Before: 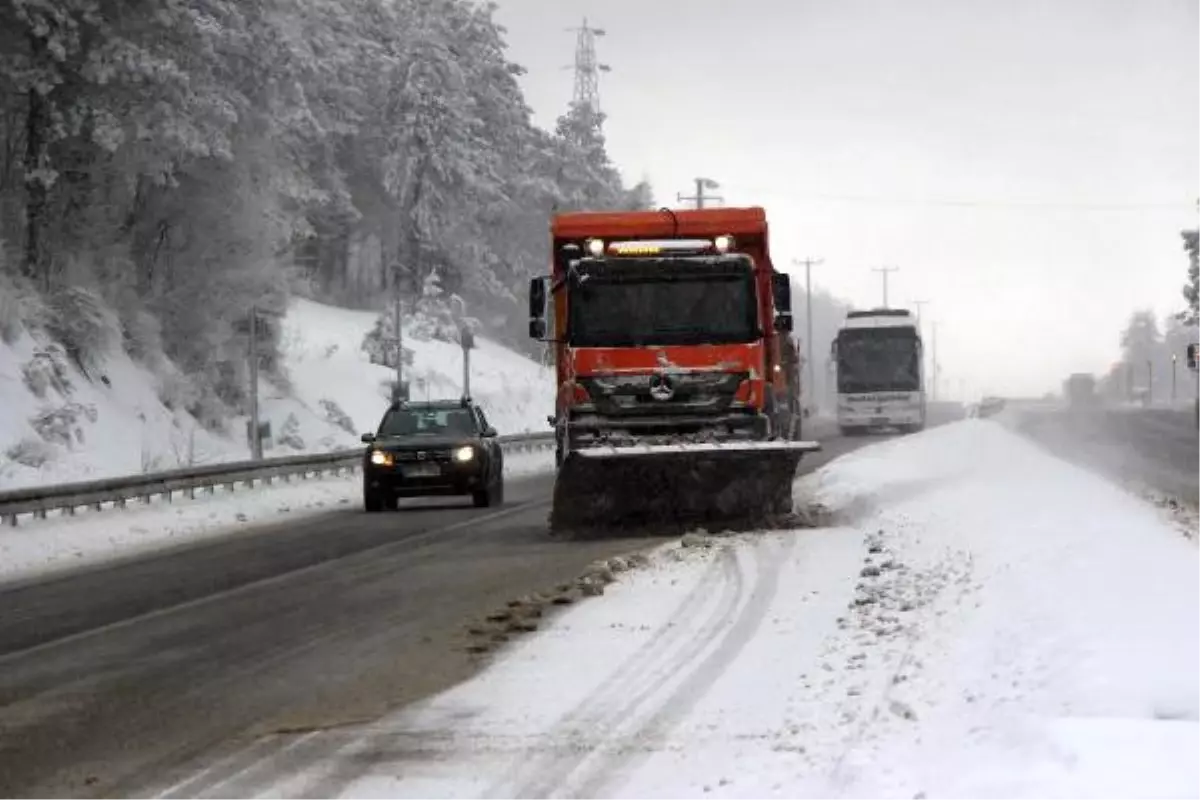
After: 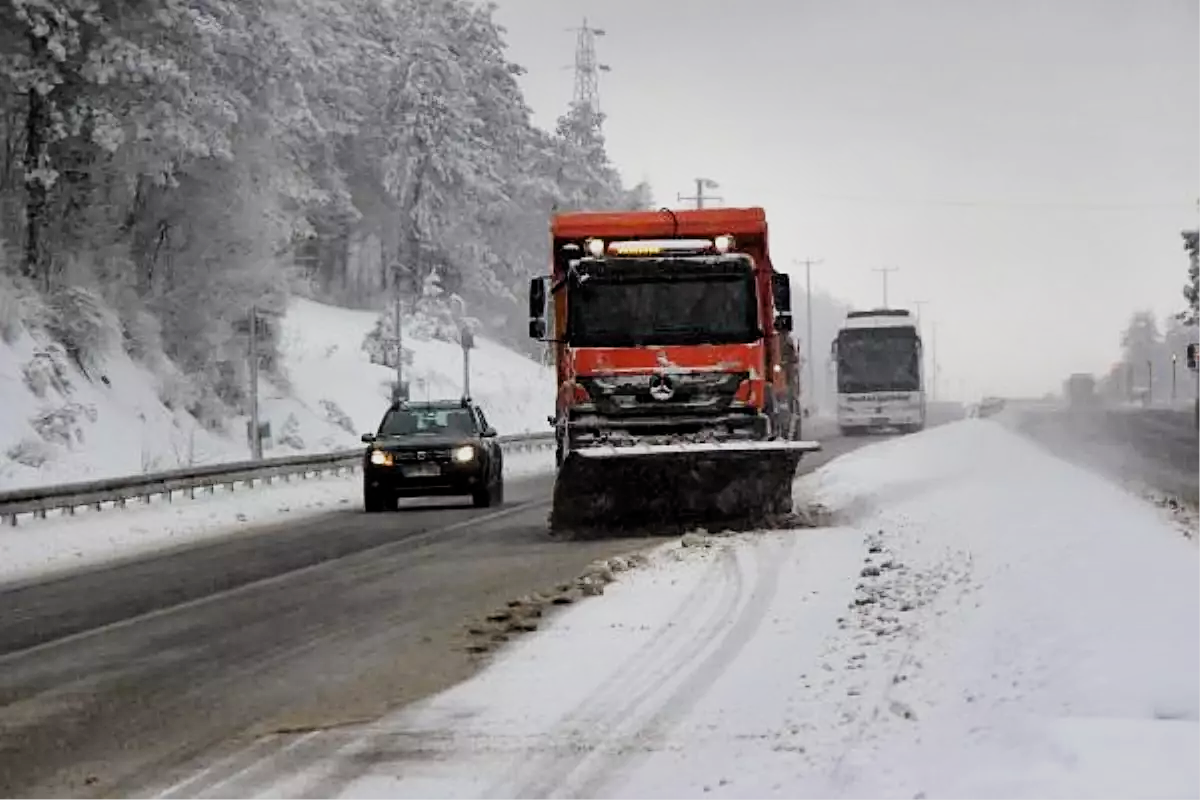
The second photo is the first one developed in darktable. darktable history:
sharpen: on, module defaults
filmic rgb: black relative exposure -7.65 EV, white relative exposure 4.56 EV, hardness 3.61, iterations of high-quality reconstruction 0
exposure: exposure 0.513 EV, compensate highlight preservation false
shadows and highlights: low approximation 0.01, soften with gaussian
